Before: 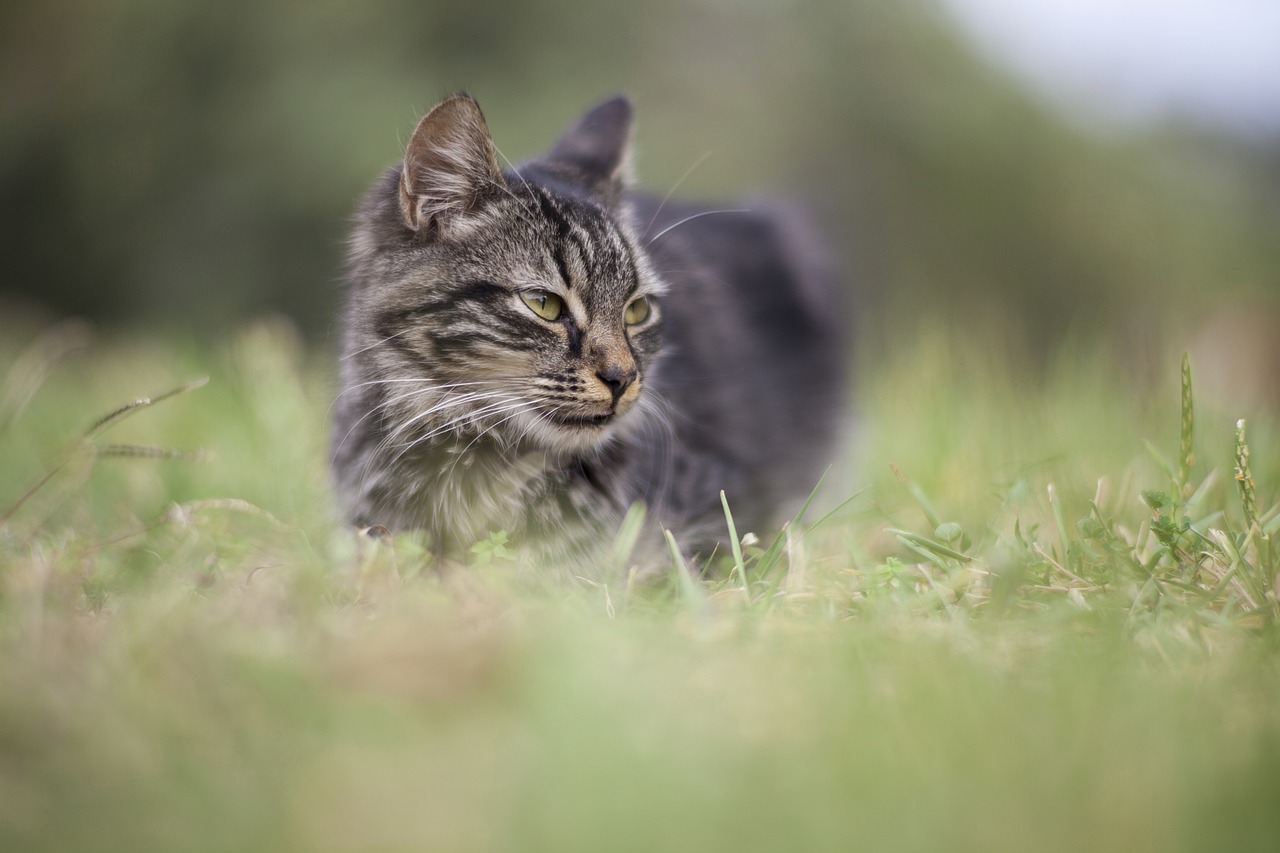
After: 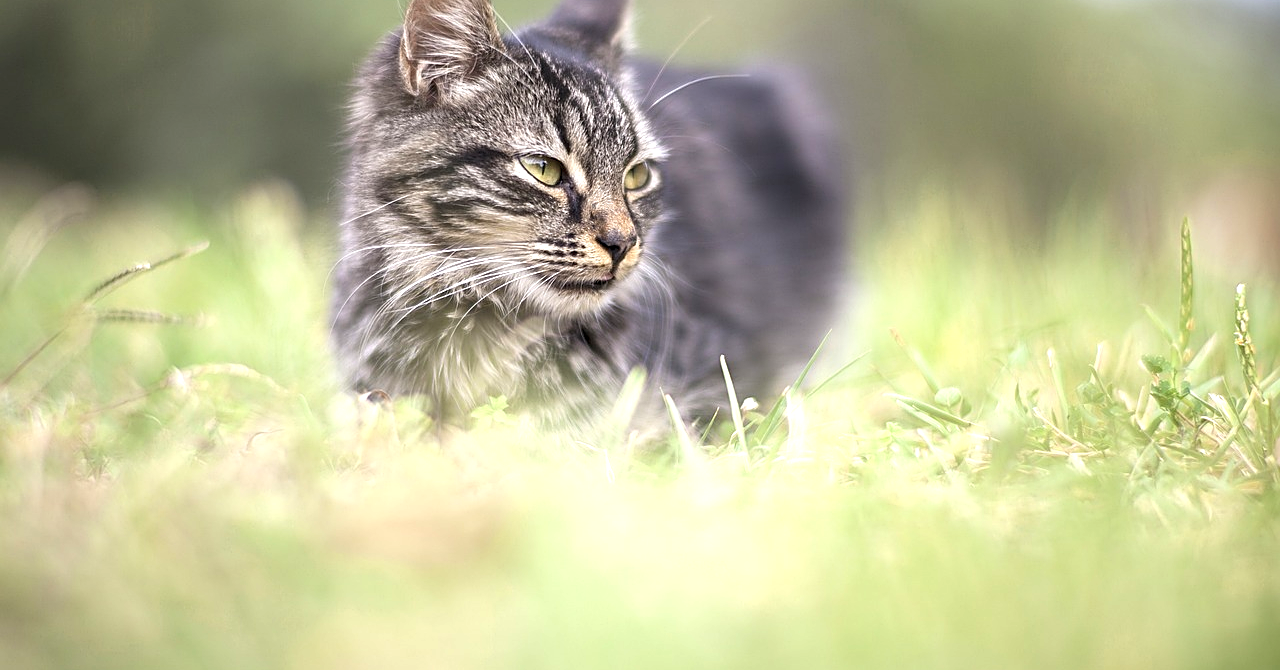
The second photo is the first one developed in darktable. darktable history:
sharpen: on, module defaults
crop and rotate: top 15.925%, bottom 5.442%
exposure: black level correction 0, exposure 1 EV, compensate highlight preservation false
